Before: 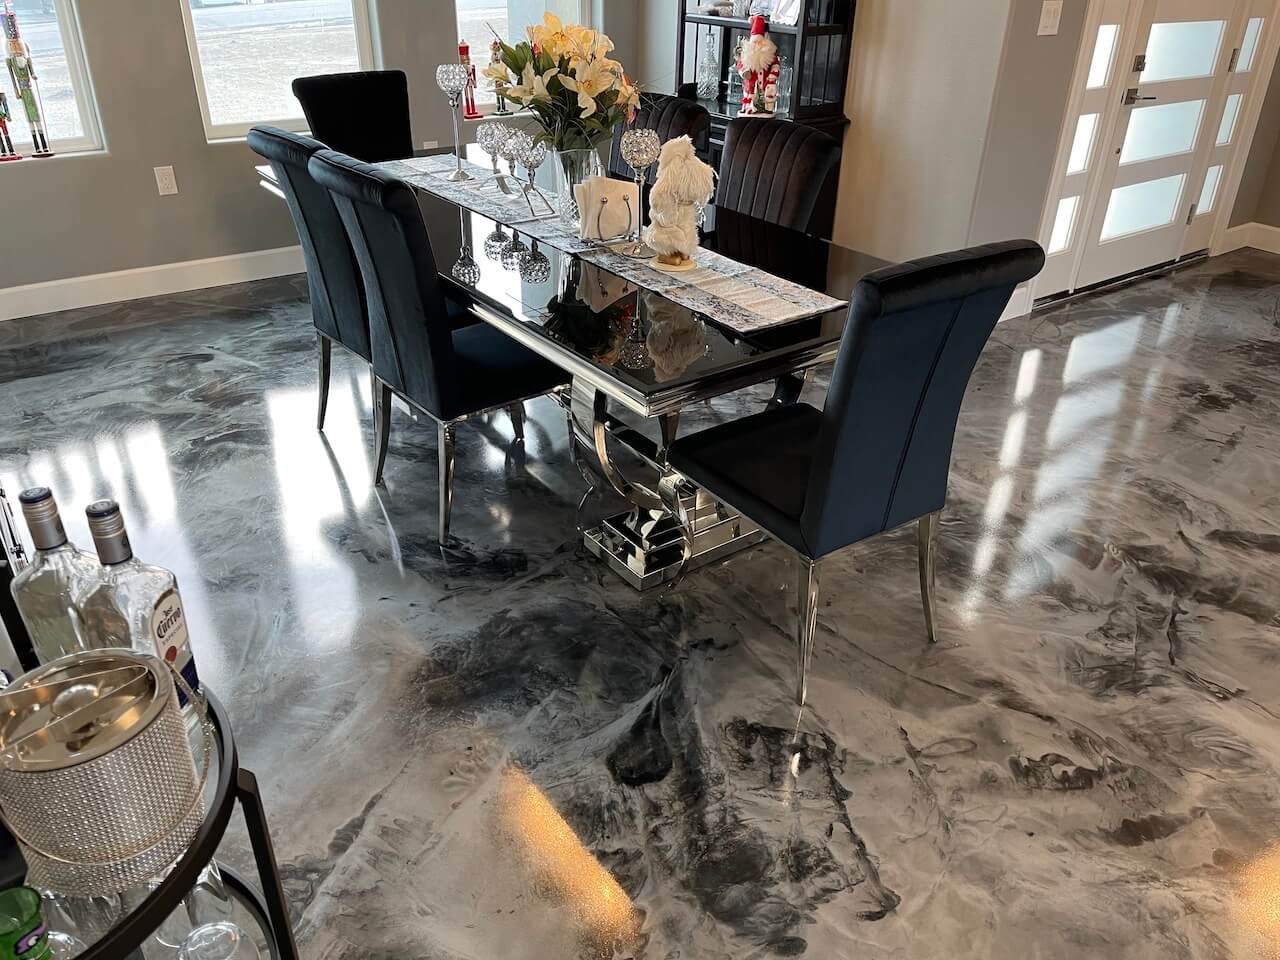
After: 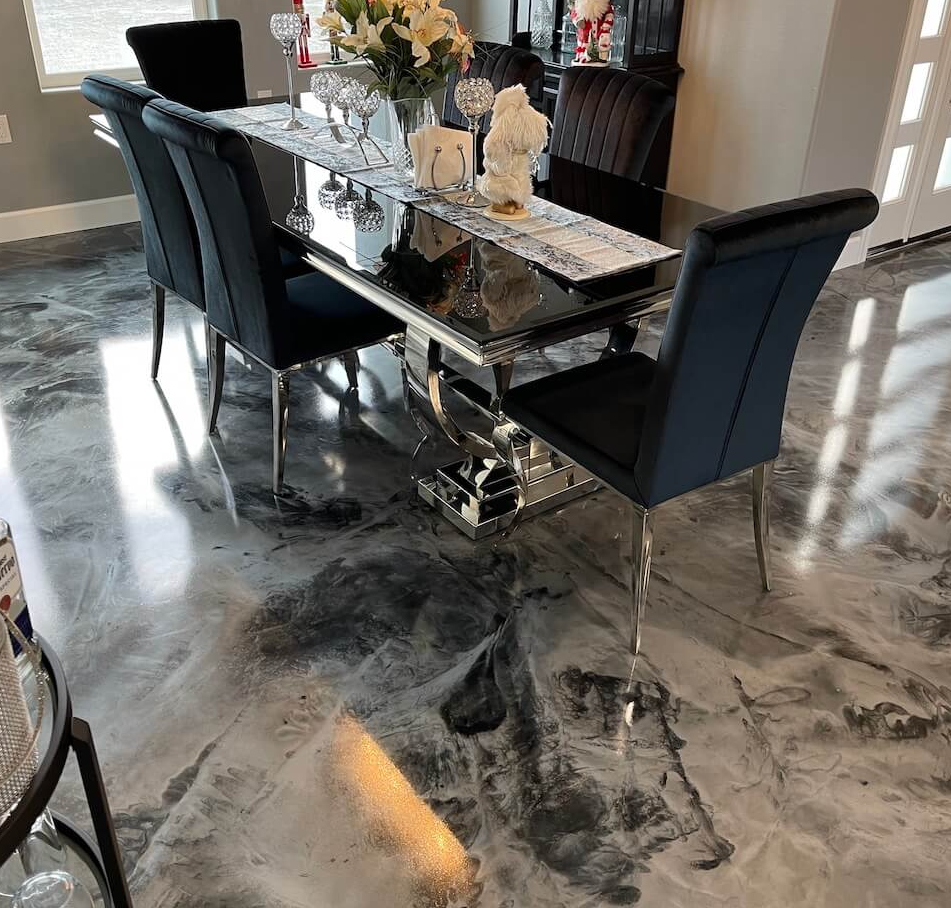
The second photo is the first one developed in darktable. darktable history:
crop and rotate: left 13.04%, top 5.318%, right 12.623%
